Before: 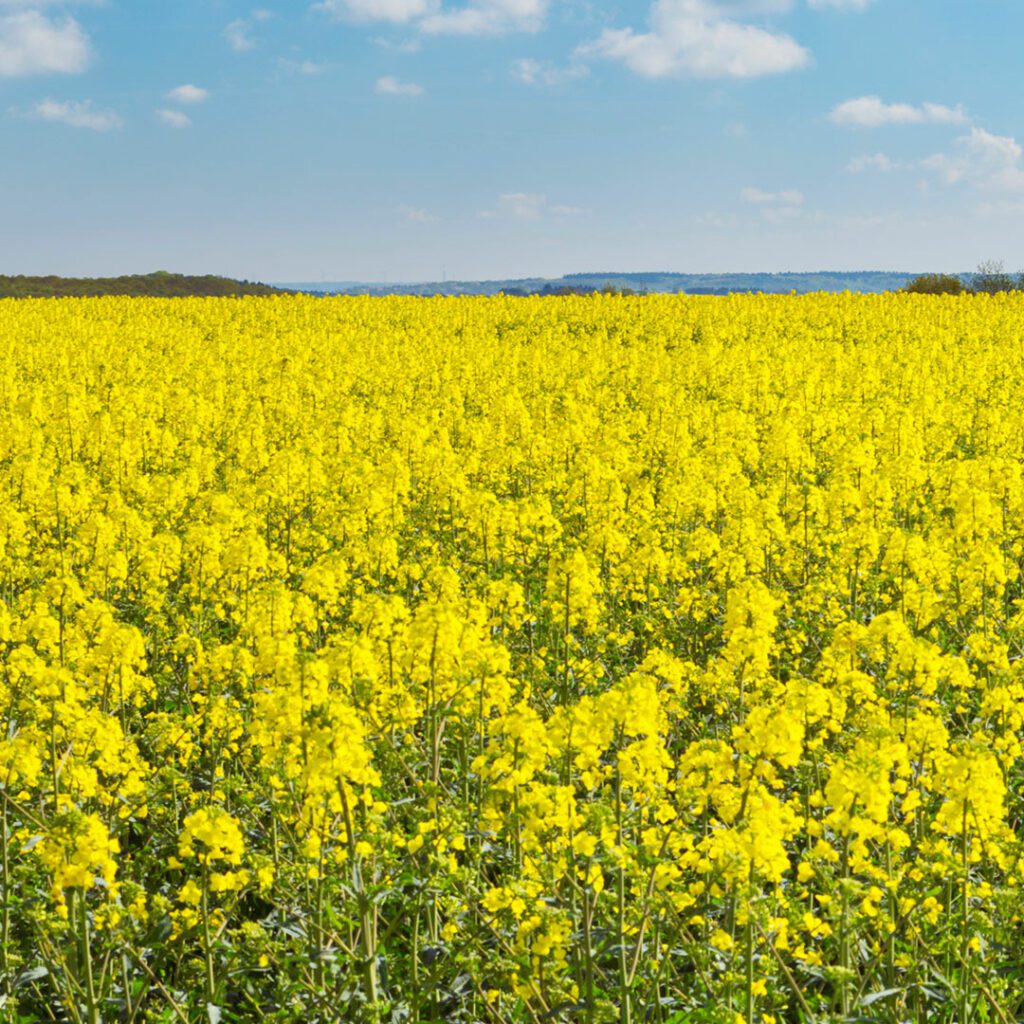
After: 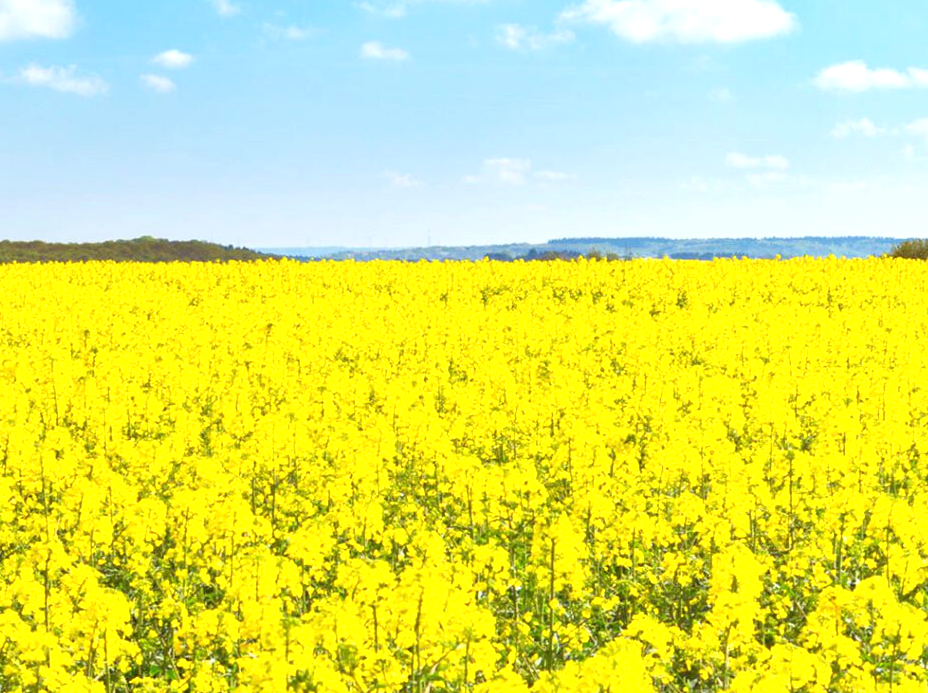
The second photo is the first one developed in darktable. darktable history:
crop: left 1.509%, top 3.452%, right 7.696%, bottom 28.452%
exposure: exposure 0.785 EV, compensate highlight preservation false
